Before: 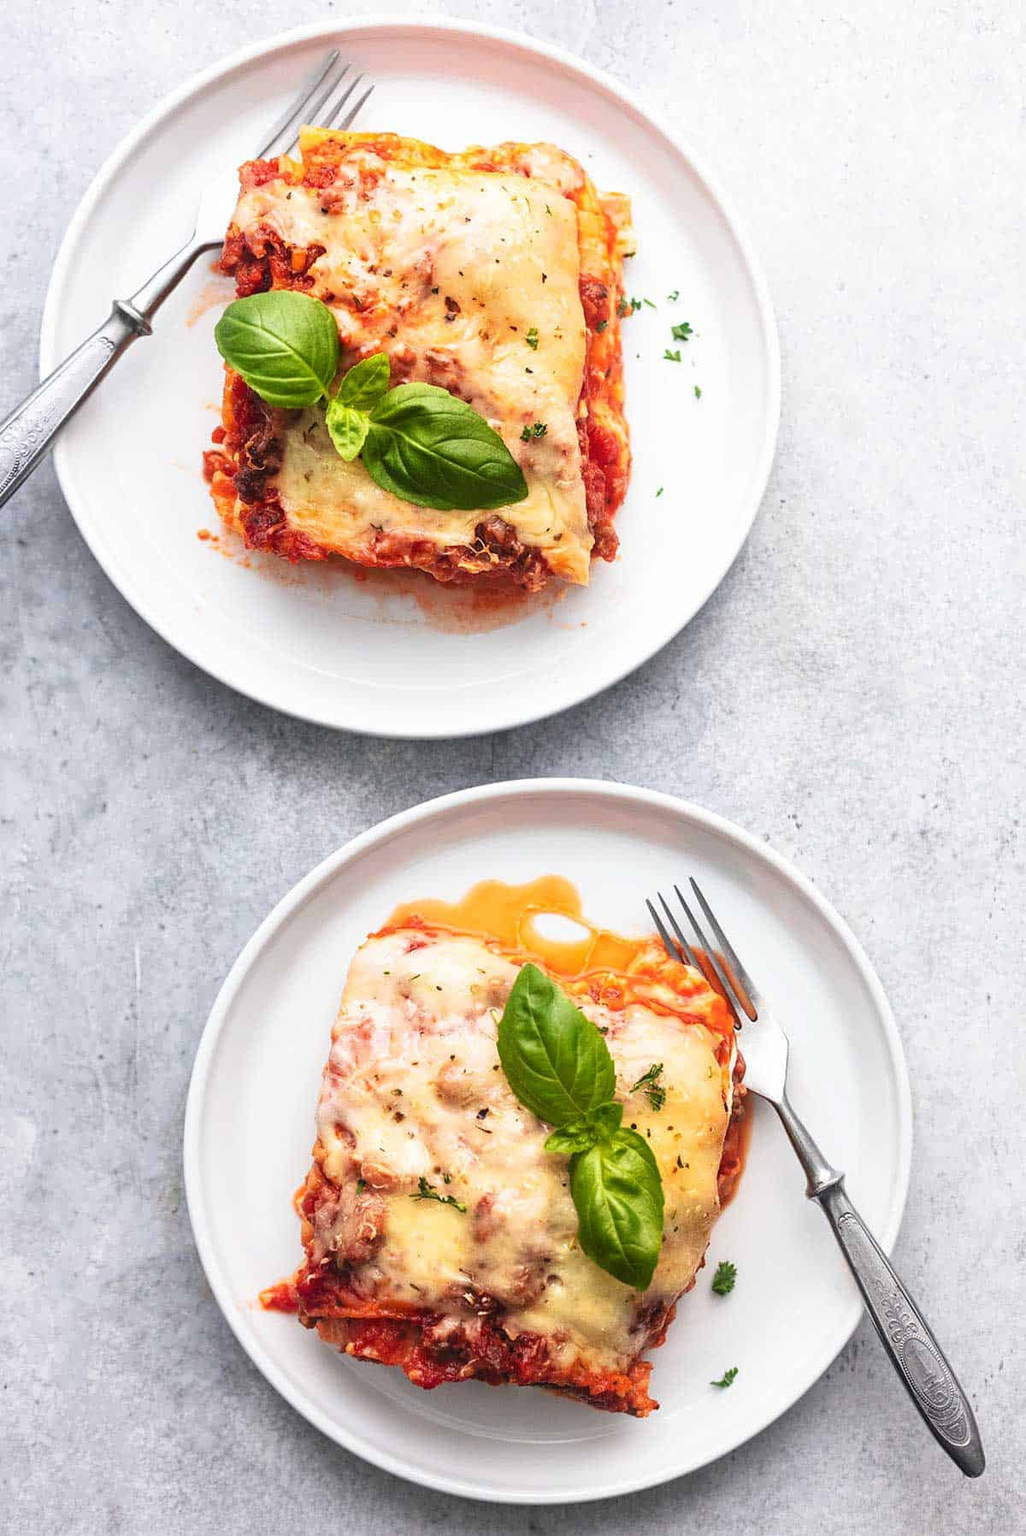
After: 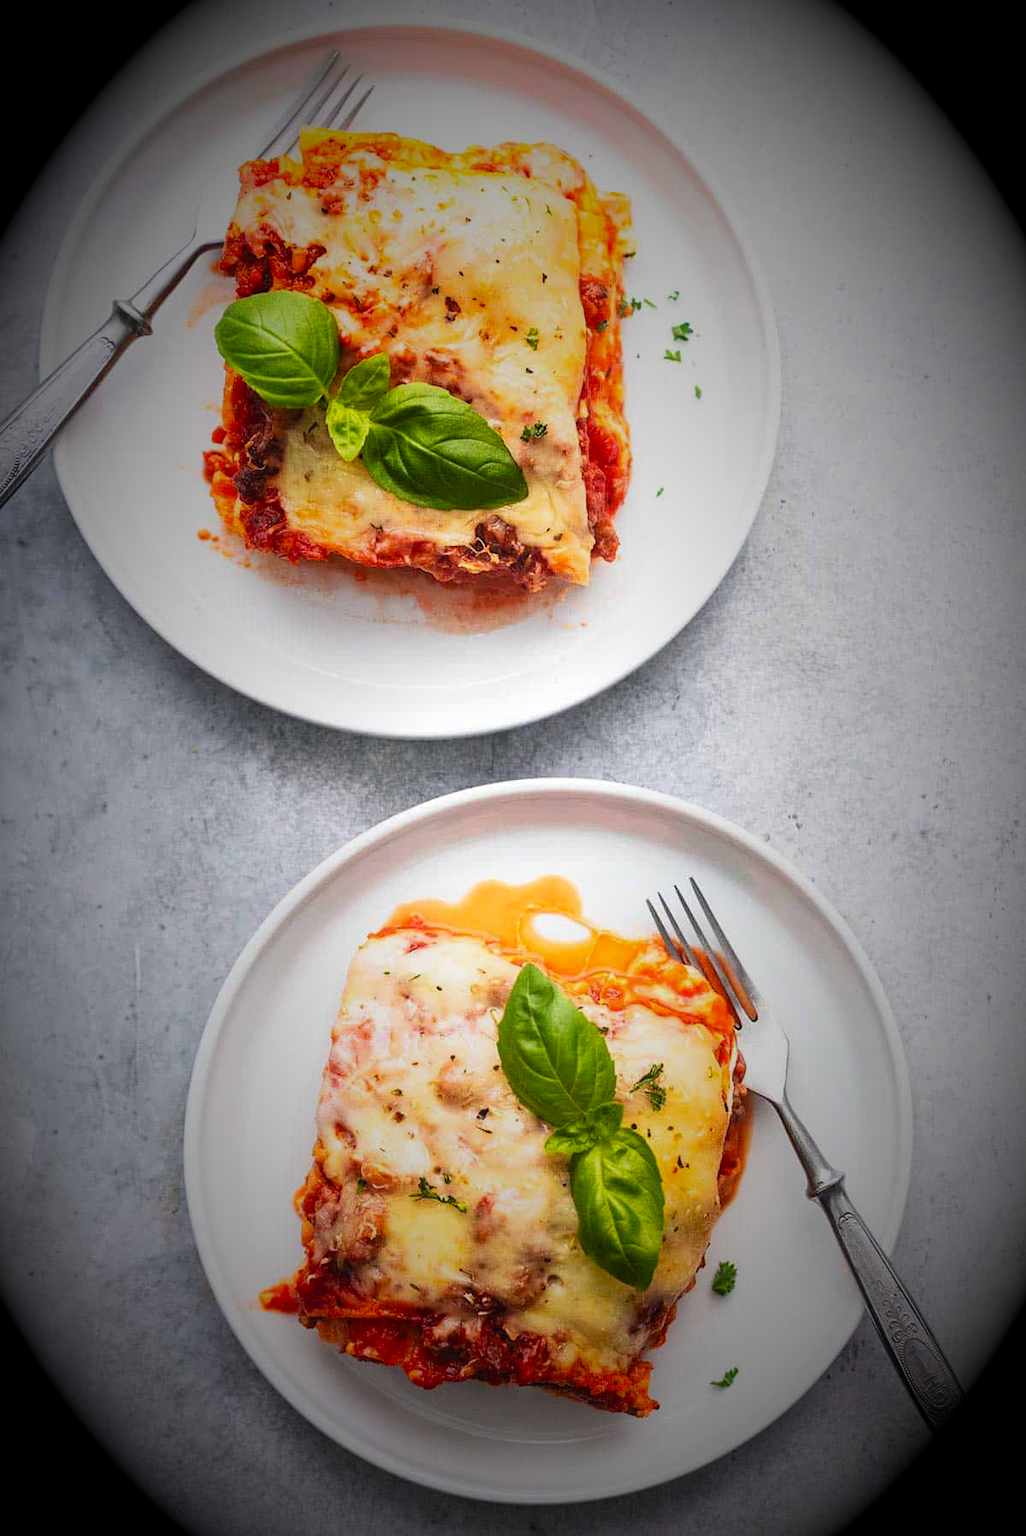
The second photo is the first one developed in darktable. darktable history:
base curve: curves: ch0 [(0, 0) (0.472, 0.508) (1, 1)]
vignetting: fall-off start 15.9%, fall-off radius 100%, brightness -1, saturation 0.5, width/height ratio 0.719
